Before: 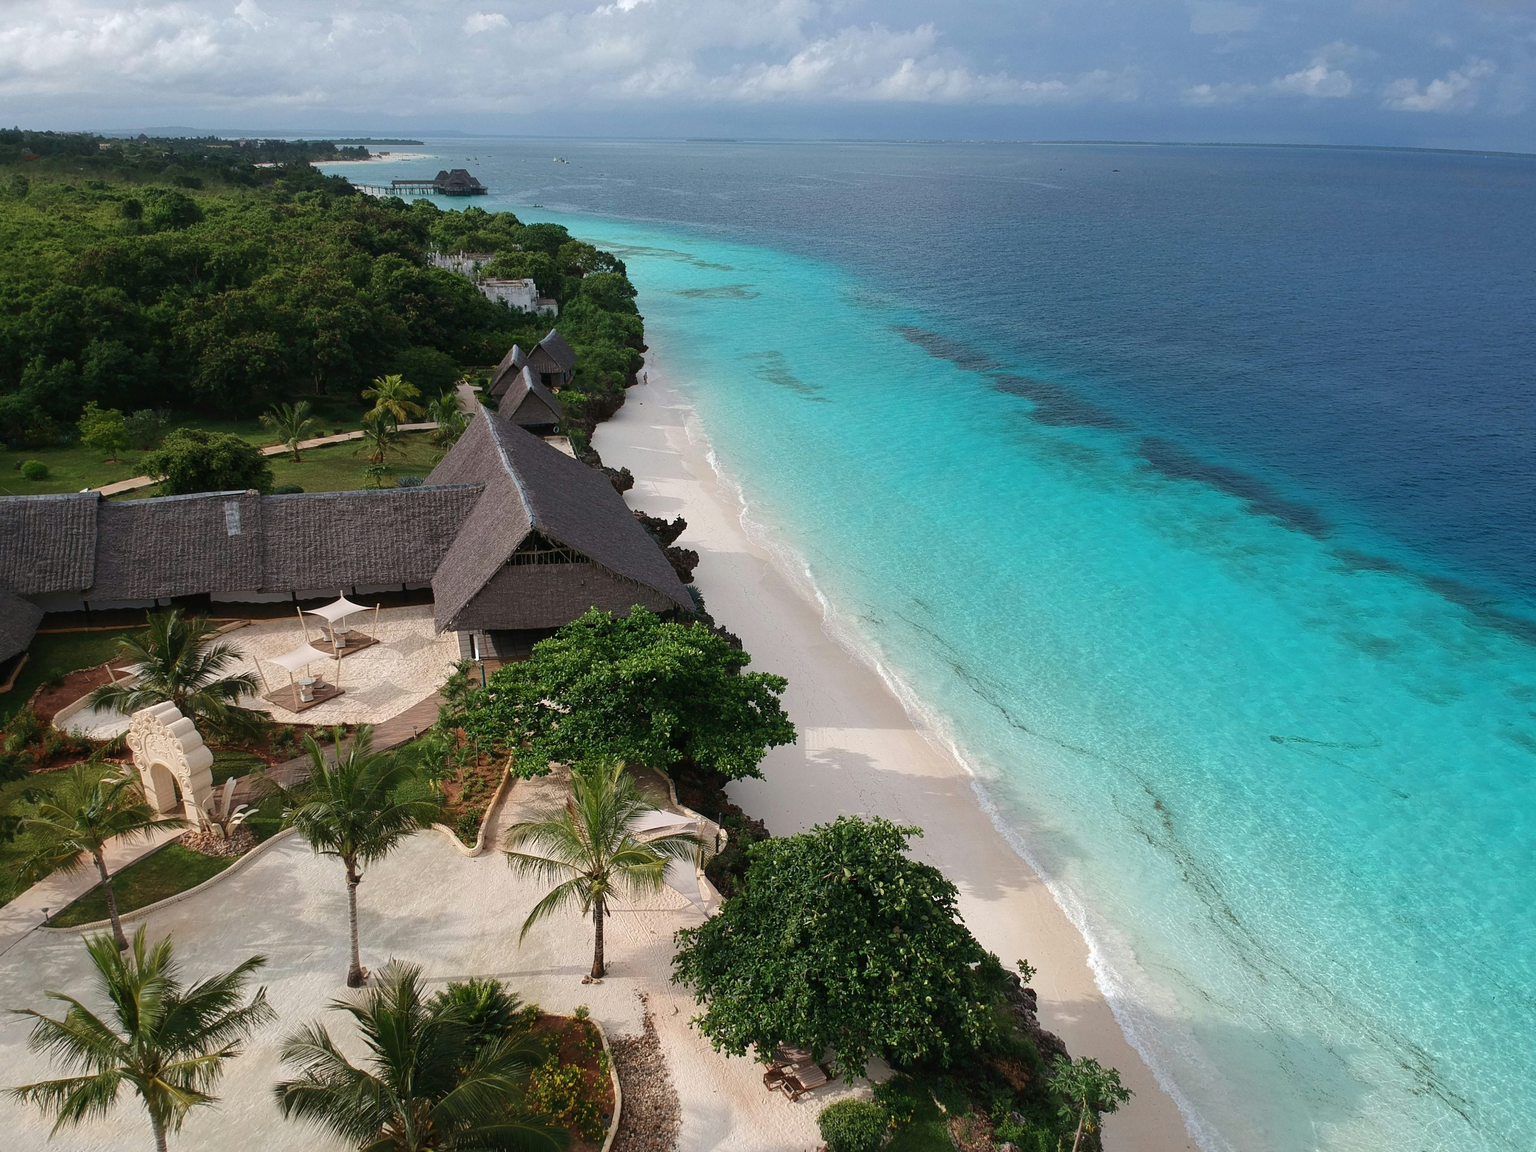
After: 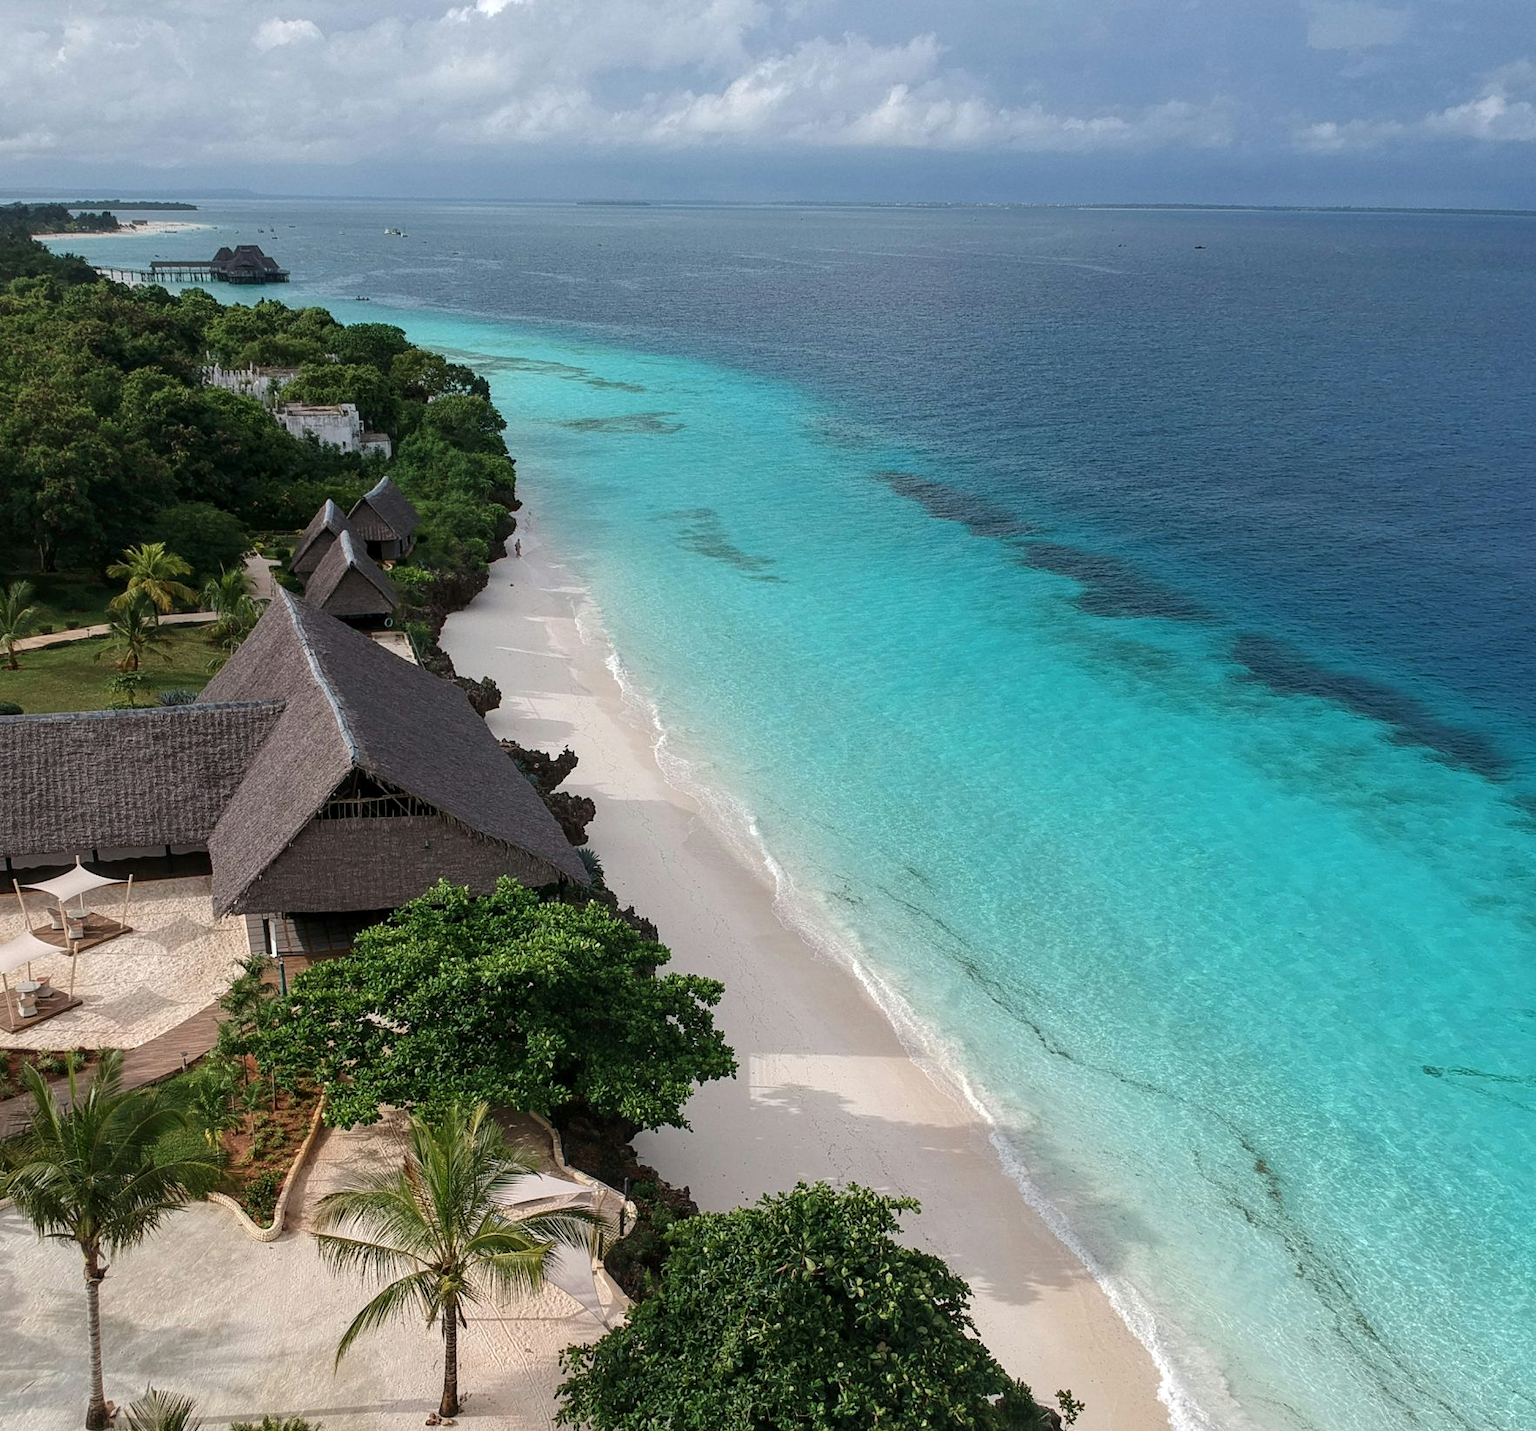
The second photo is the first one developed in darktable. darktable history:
local contrast: on, module defaults
crop: left 18.76%, right 12.179%, bottom 14.202%
color correction: highlights b* -0.048, saturation 0.984
